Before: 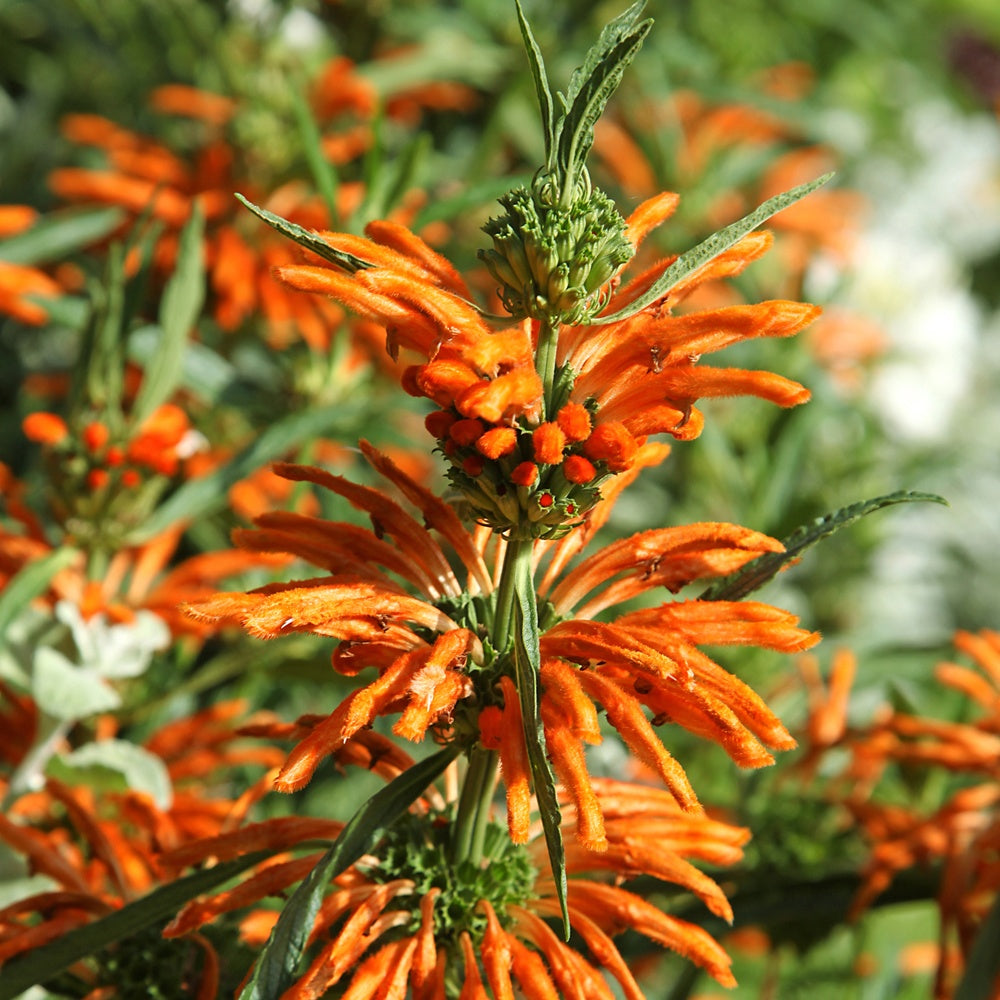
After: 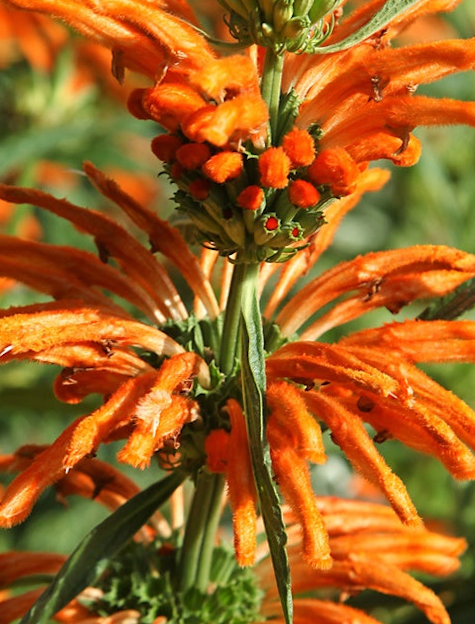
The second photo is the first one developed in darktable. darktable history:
crop: left 31.379%, top 24.658%, right 20.326%, bottom 6.628%
rotate and perspective: rotation -0.013°, lens shift (vertical) -0.027, lens shift (horizontal) 0.178, crop left 0.016, crop right 0.989, crop top 0.082, crop bottom 0.918
